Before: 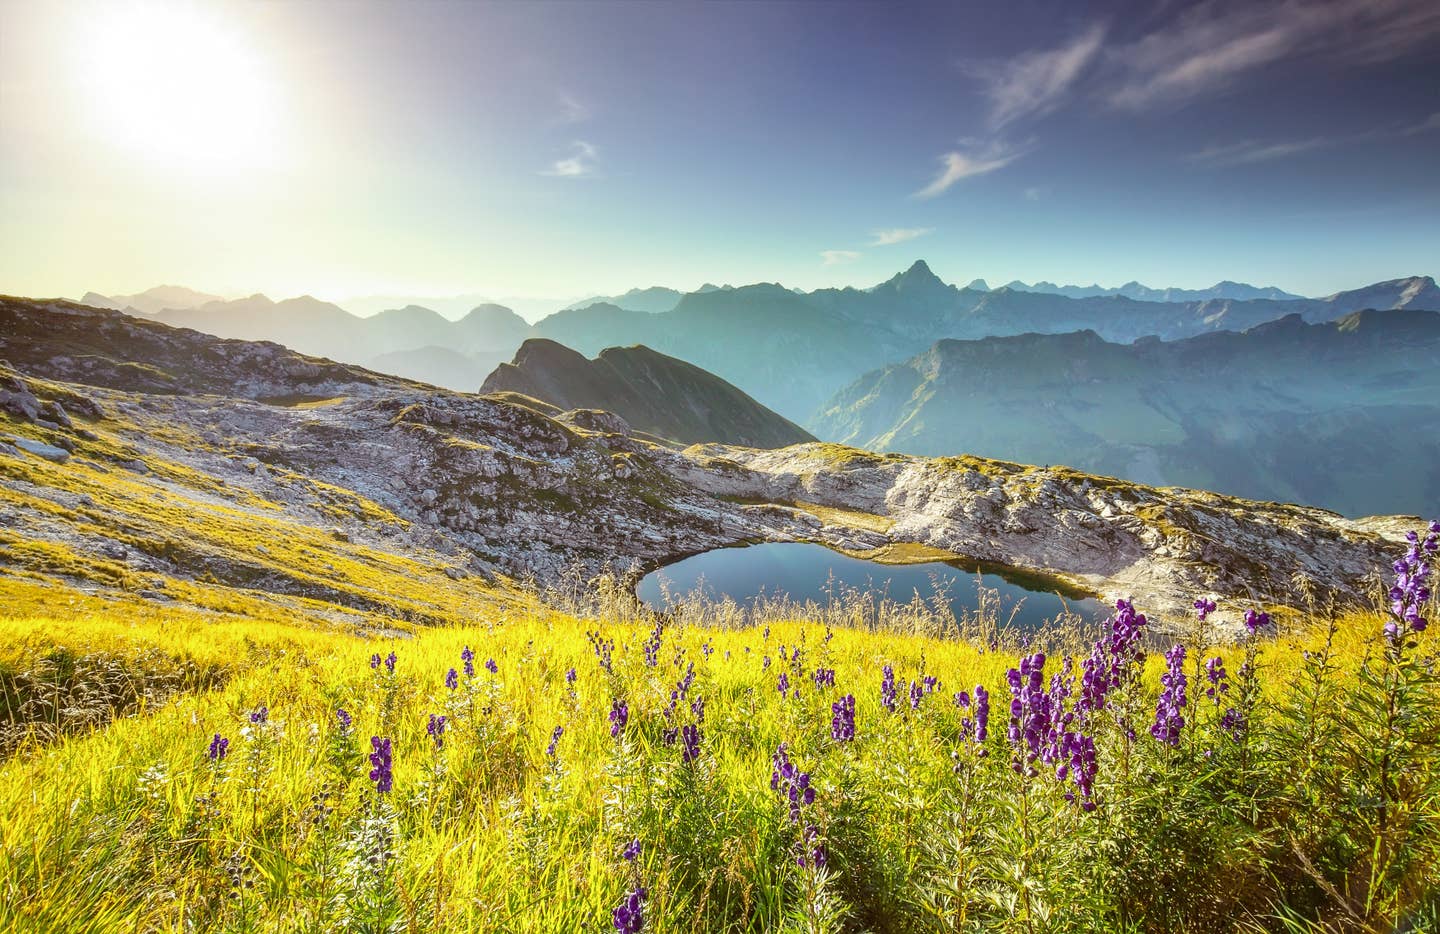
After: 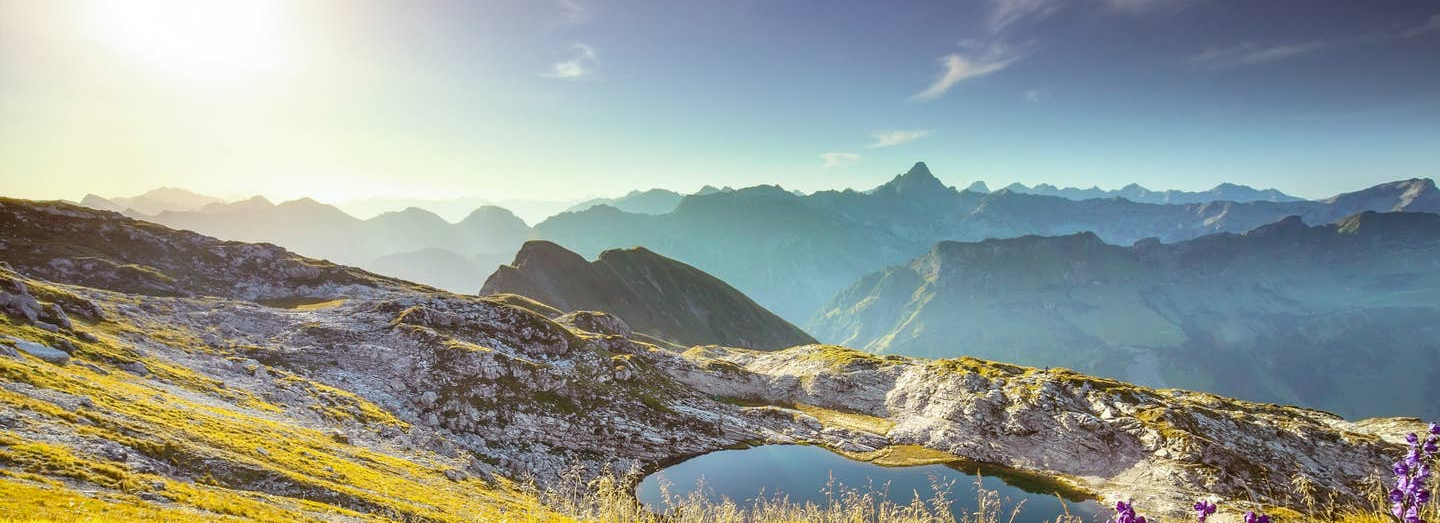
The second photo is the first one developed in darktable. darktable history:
crop and rotate: top 10.597%, bottom 33.388%
